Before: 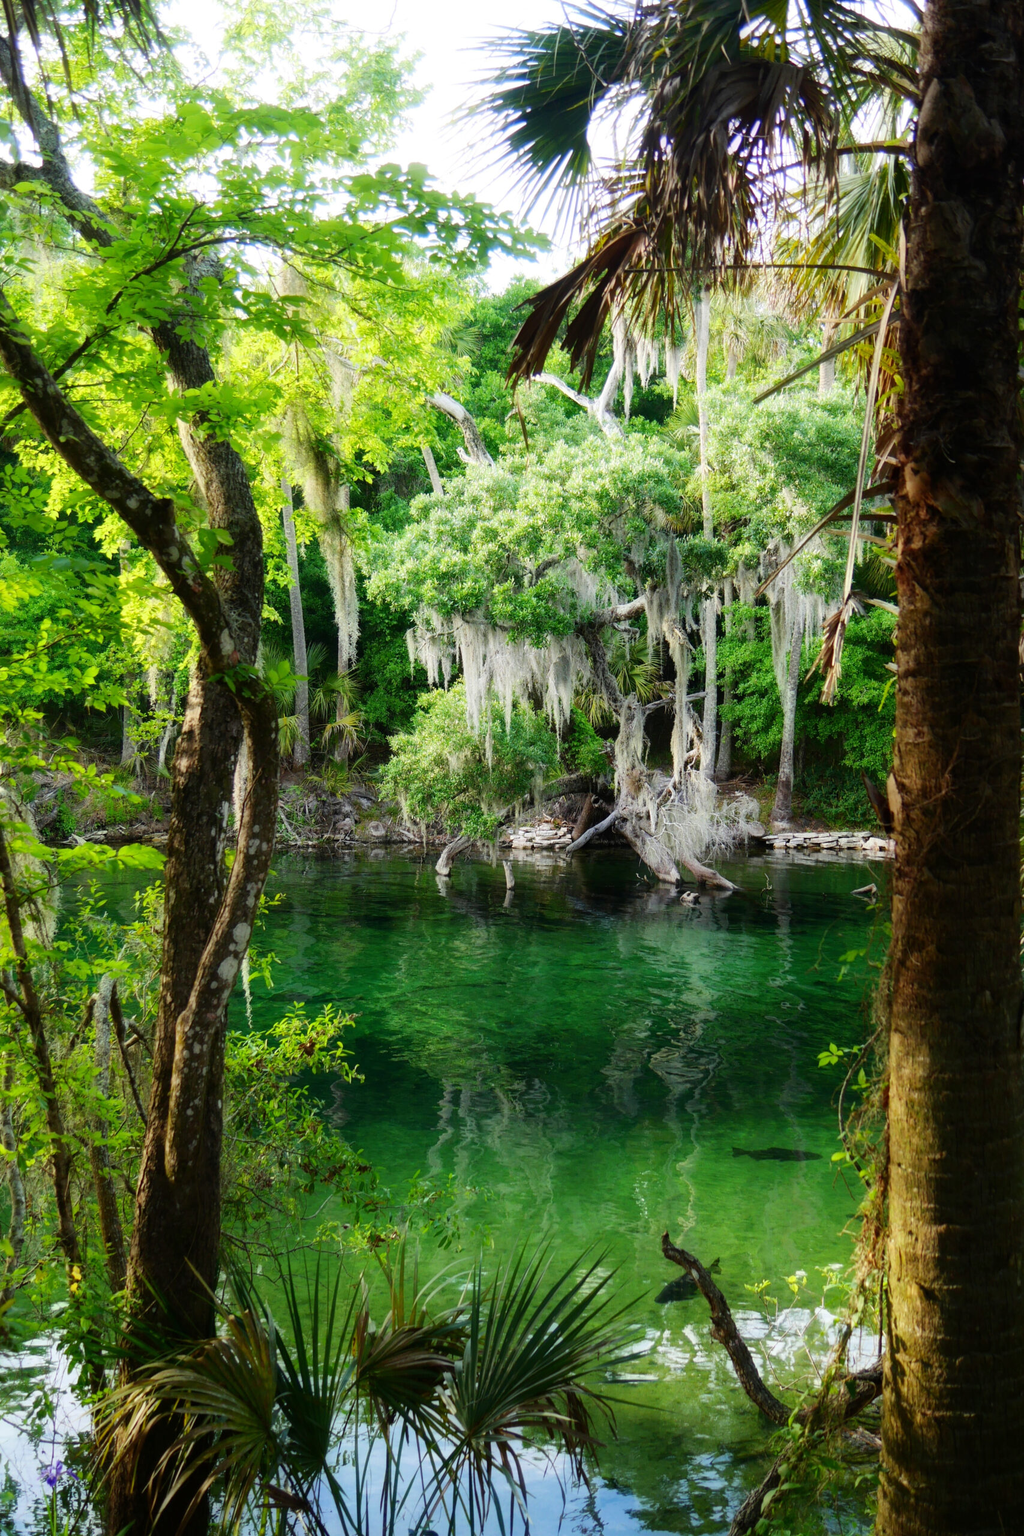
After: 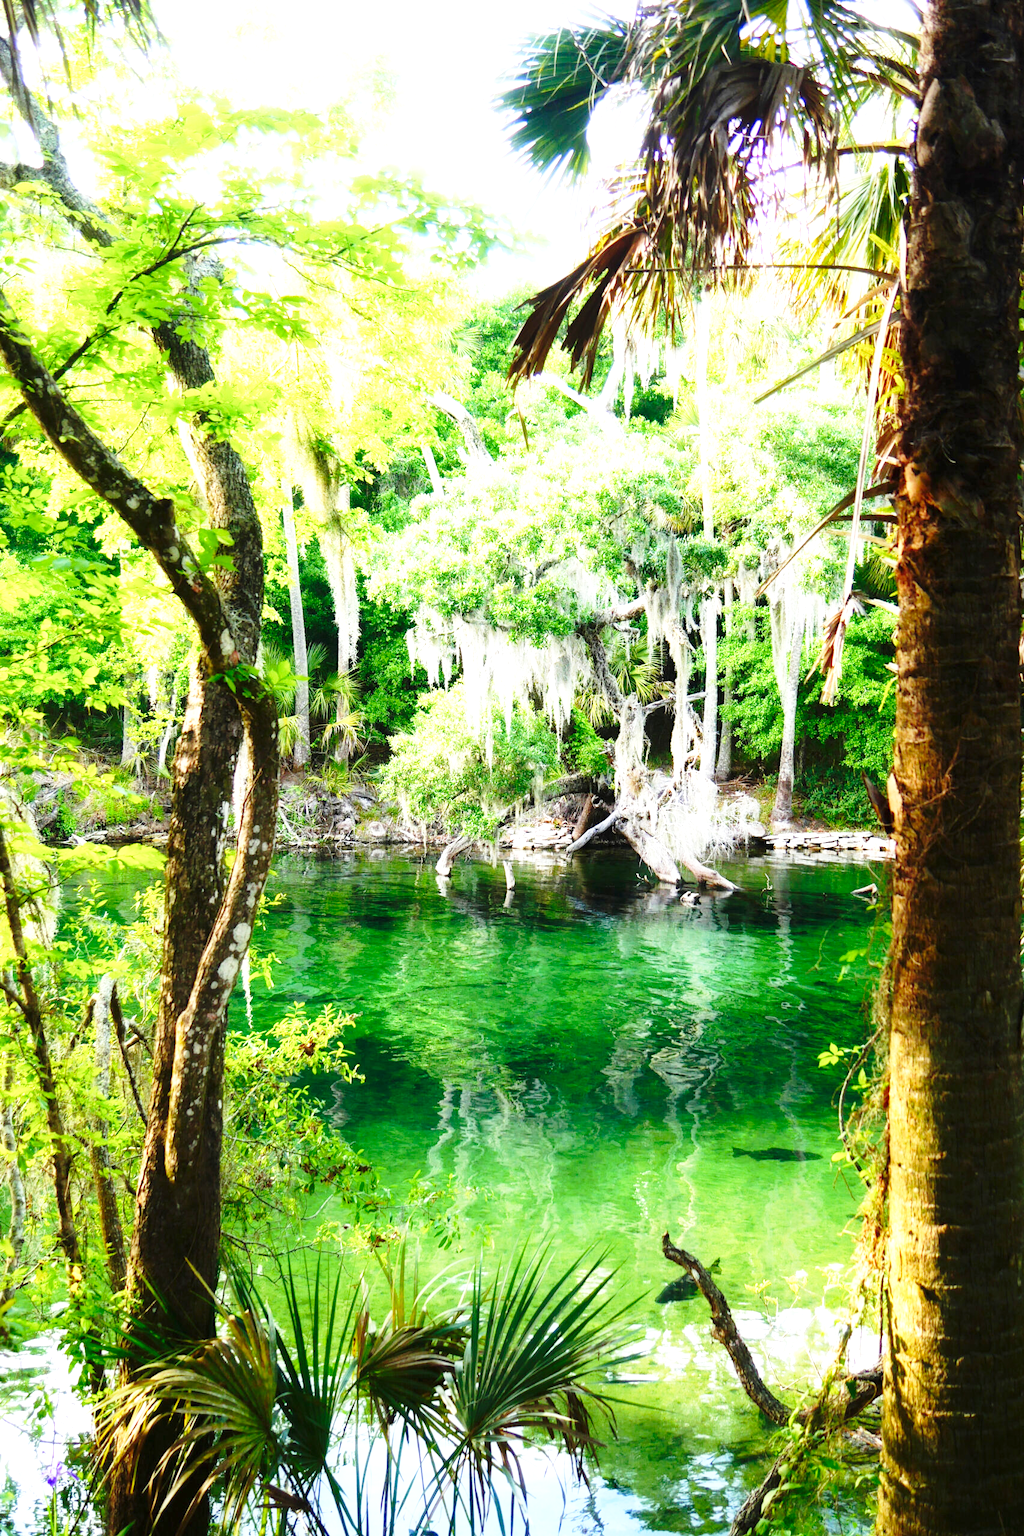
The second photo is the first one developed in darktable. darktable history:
exposure: exposure 1.203 EV, compensate highlight preservation false
base curve: curves: ch0 [(0, 0) (0.028, 0.03) (0.121, 0.232) (0.46, 0.748) (0.859, 0.968) (1, 1)], preserve colors none
